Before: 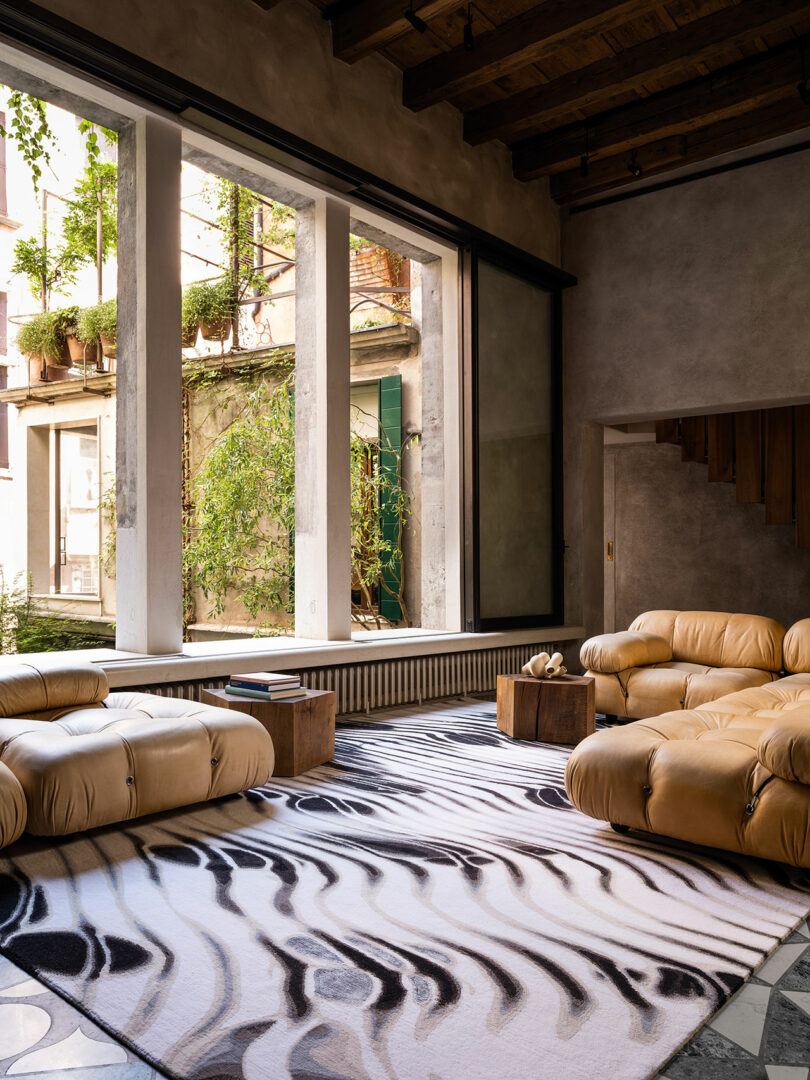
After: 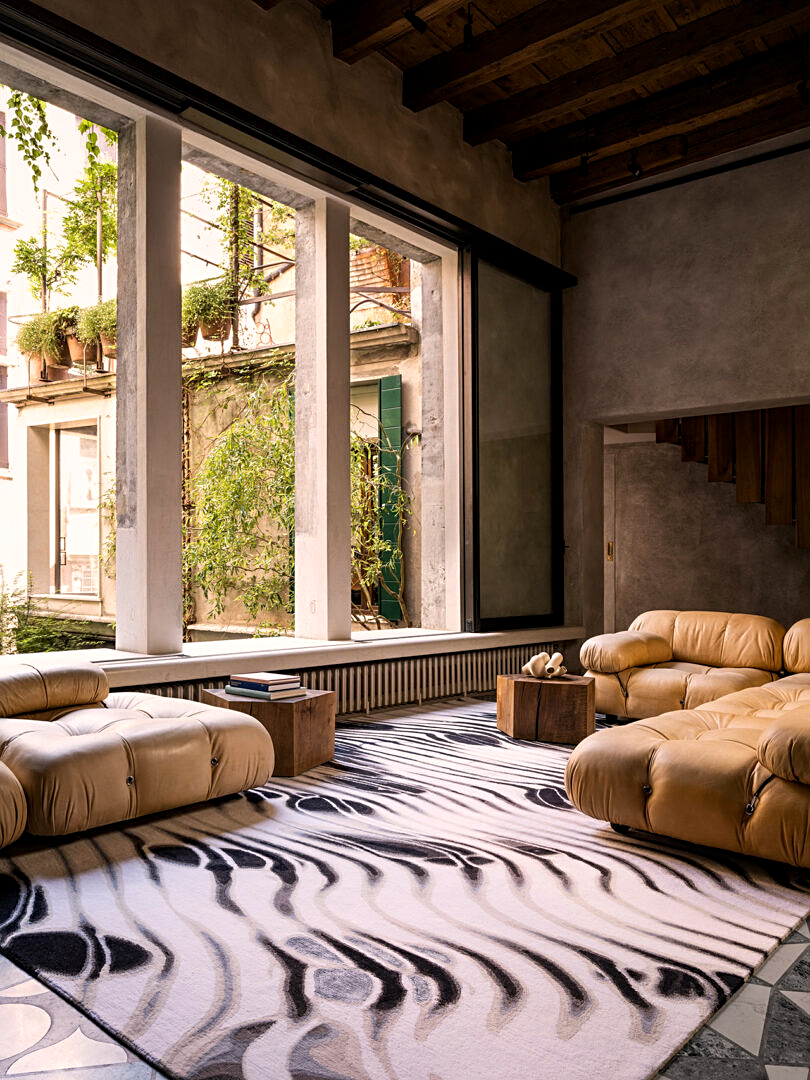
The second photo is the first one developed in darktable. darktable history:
shadows and highlights: shadows -22.23, highlights 47.8, soften with gaussian
sharpen: radius 2.487, amount 0.323
local contrast: highlights 101%, shadows 100%, detail 119%, midtone range 0.2
color correction: highlights a* 6.03, highlights b* 4.9
